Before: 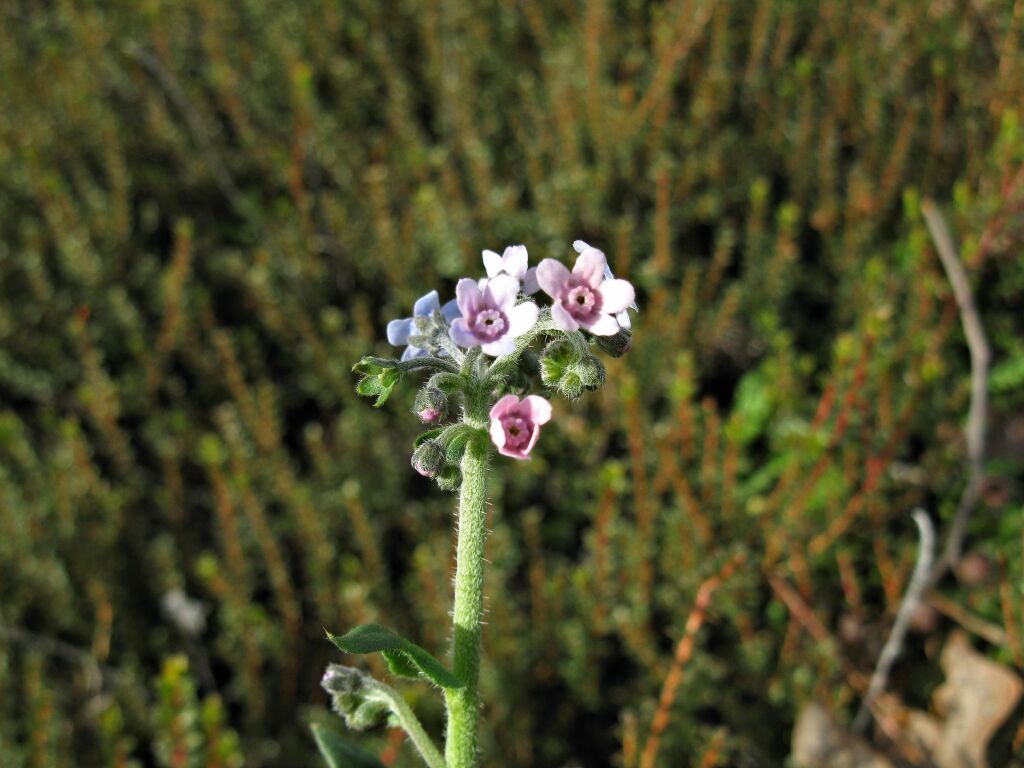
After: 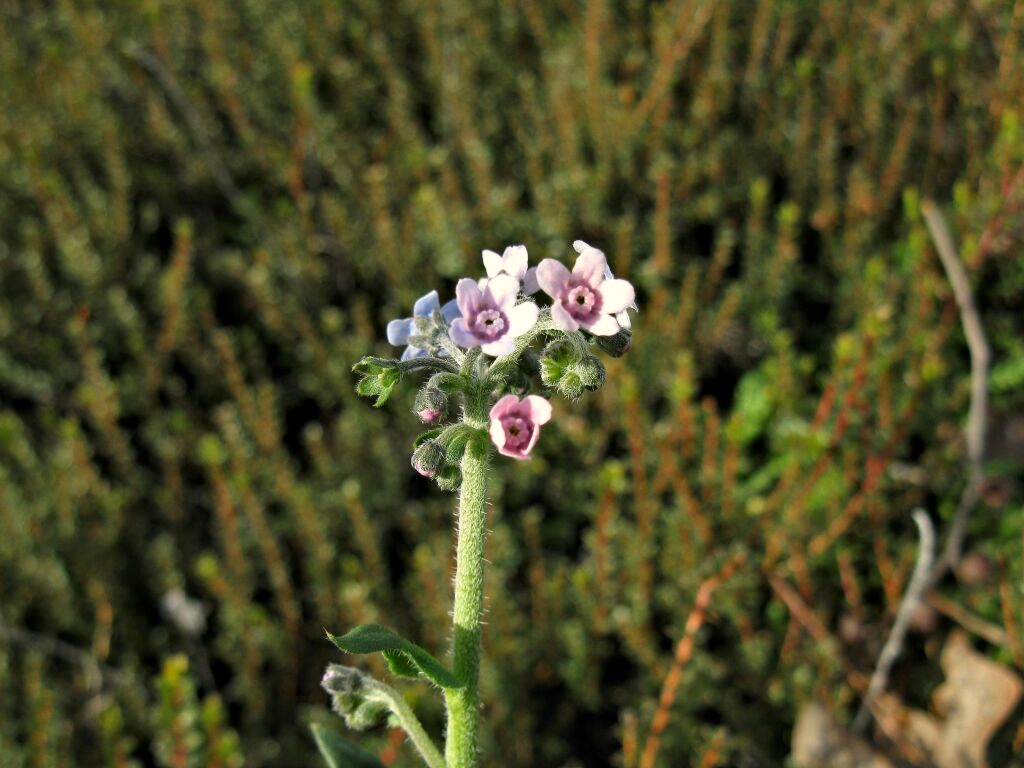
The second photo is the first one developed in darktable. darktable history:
local contrast: mode bilateral grid, contrast 21, coarseness 51, detail 119%, midtone range 0.2
color balance rgb: highlights gain › chroma 3.019%, highlights gain › hue 77.25°, perceptual saturation grading › global saturation 0.117%, saturation formula JzAzBz (2021)
